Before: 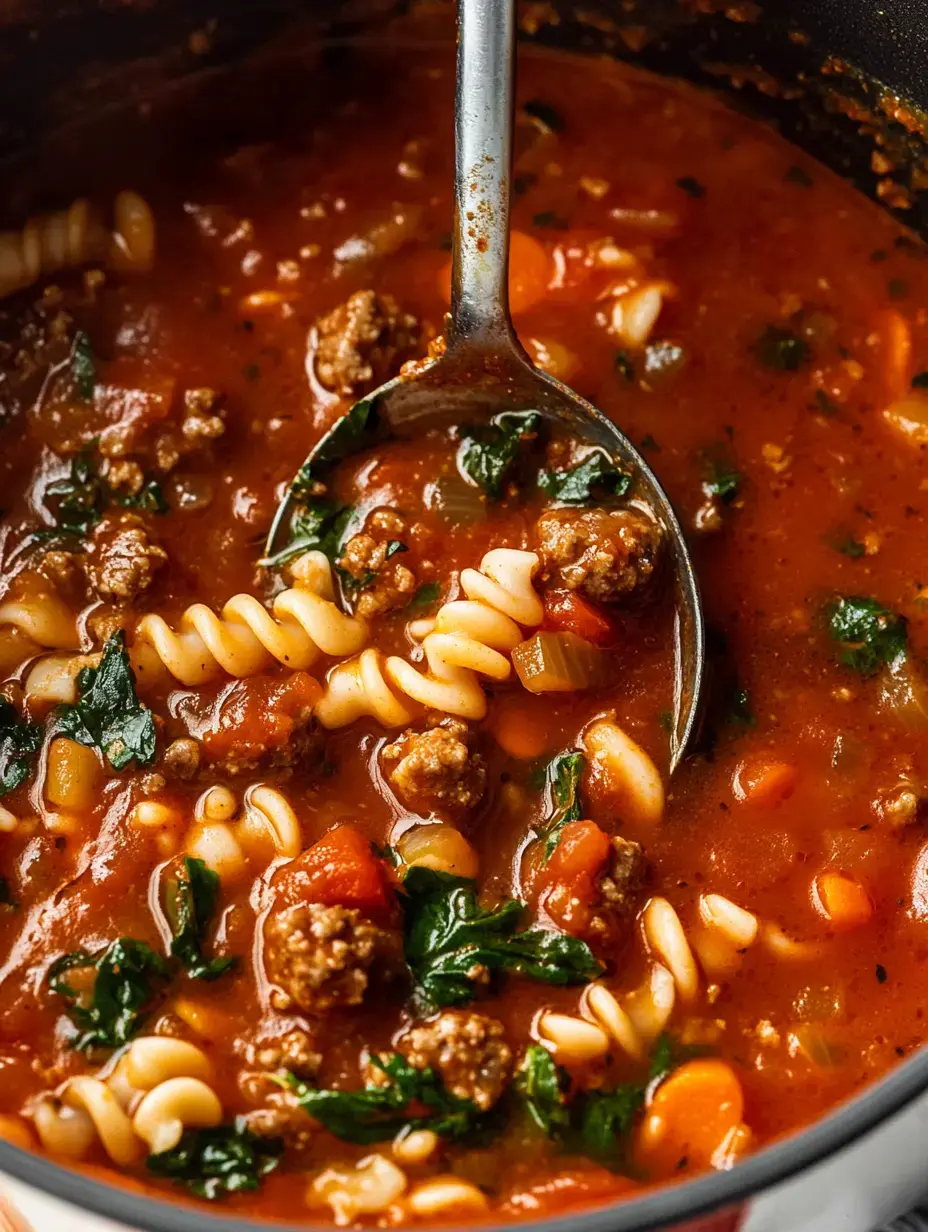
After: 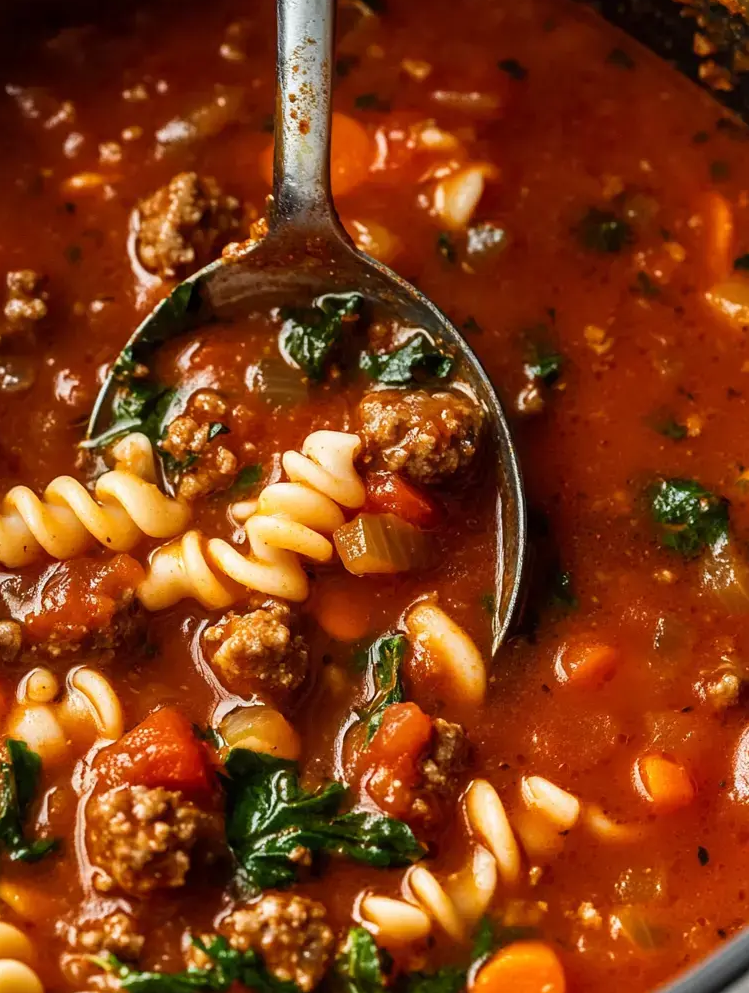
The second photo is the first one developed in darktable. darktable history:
crop: left 19.217%, top 9.641%, right 0%, bottom 9.722%
